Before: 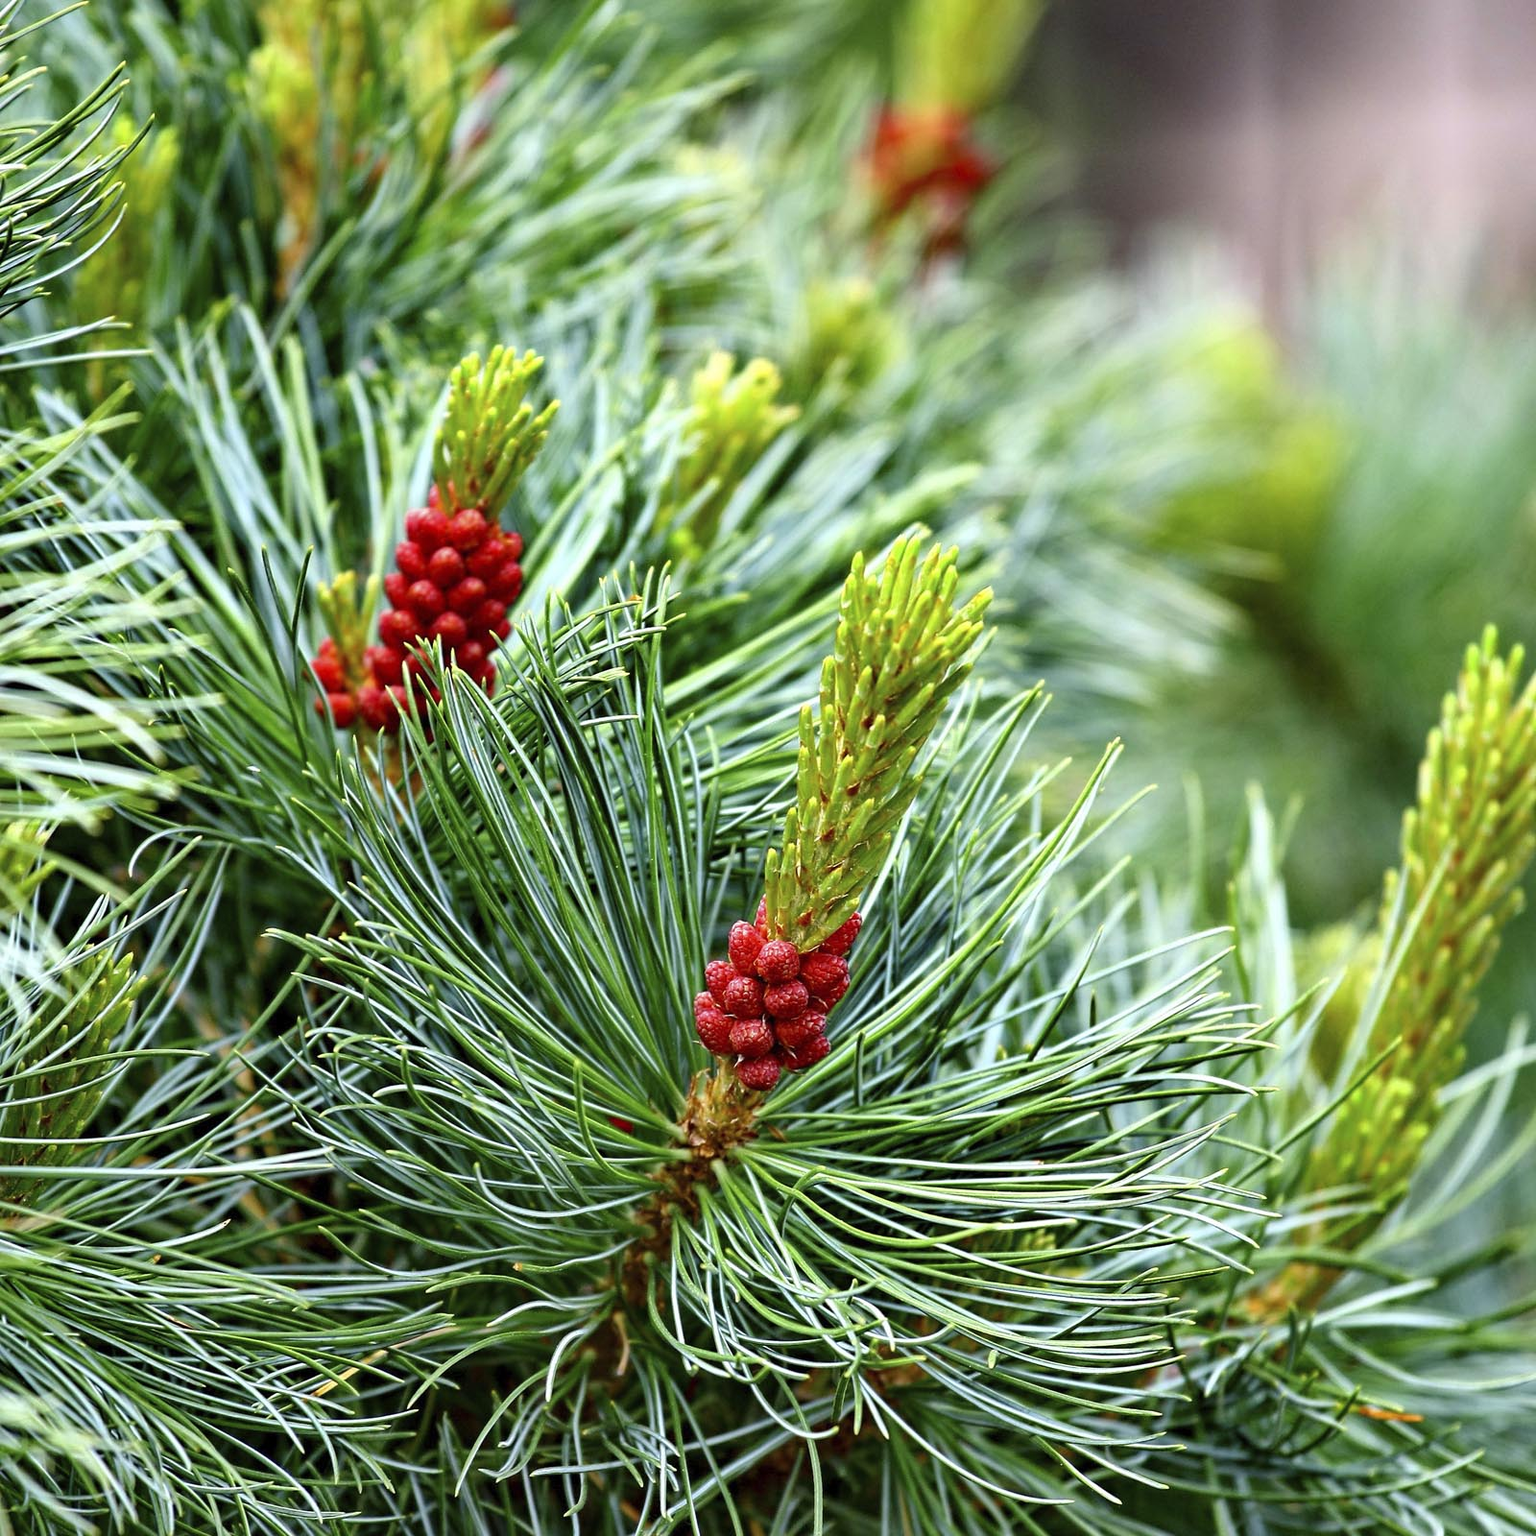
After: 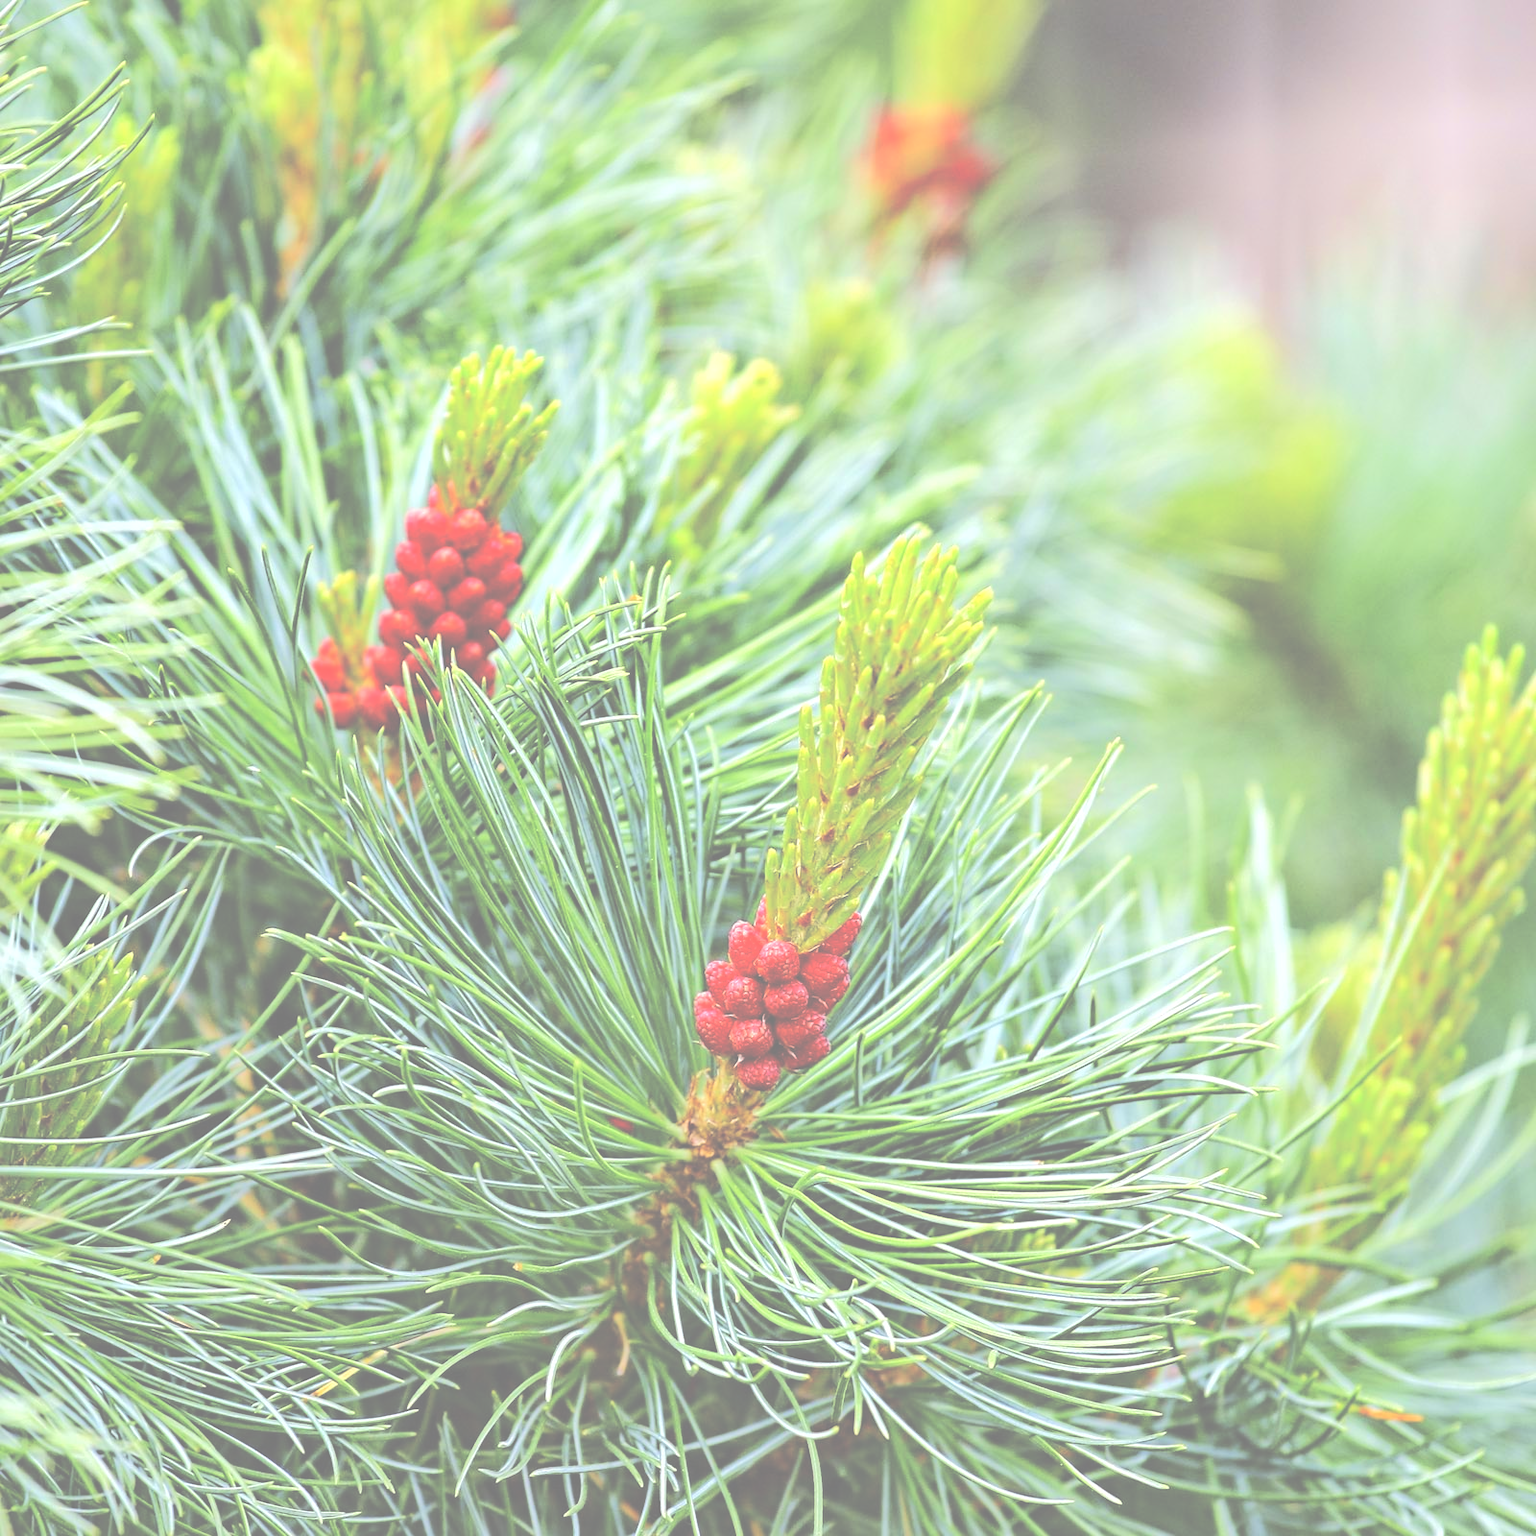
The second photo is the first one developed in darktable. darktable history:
exposure: black level correction -0.086, compensate highlight preservation false
tone equalizer: -7 EV 0.16 EV, -6 EV 0.607 EV, -5 EV 1.16 EV, -4 EV 1.34 EV, -3 EV 1.18 EV, -2 EV 0.6 EV, -1 EV 0.153 EV, edges refinement/feathering 500, mask exposure compensation -1.57 EV, preserve details no
